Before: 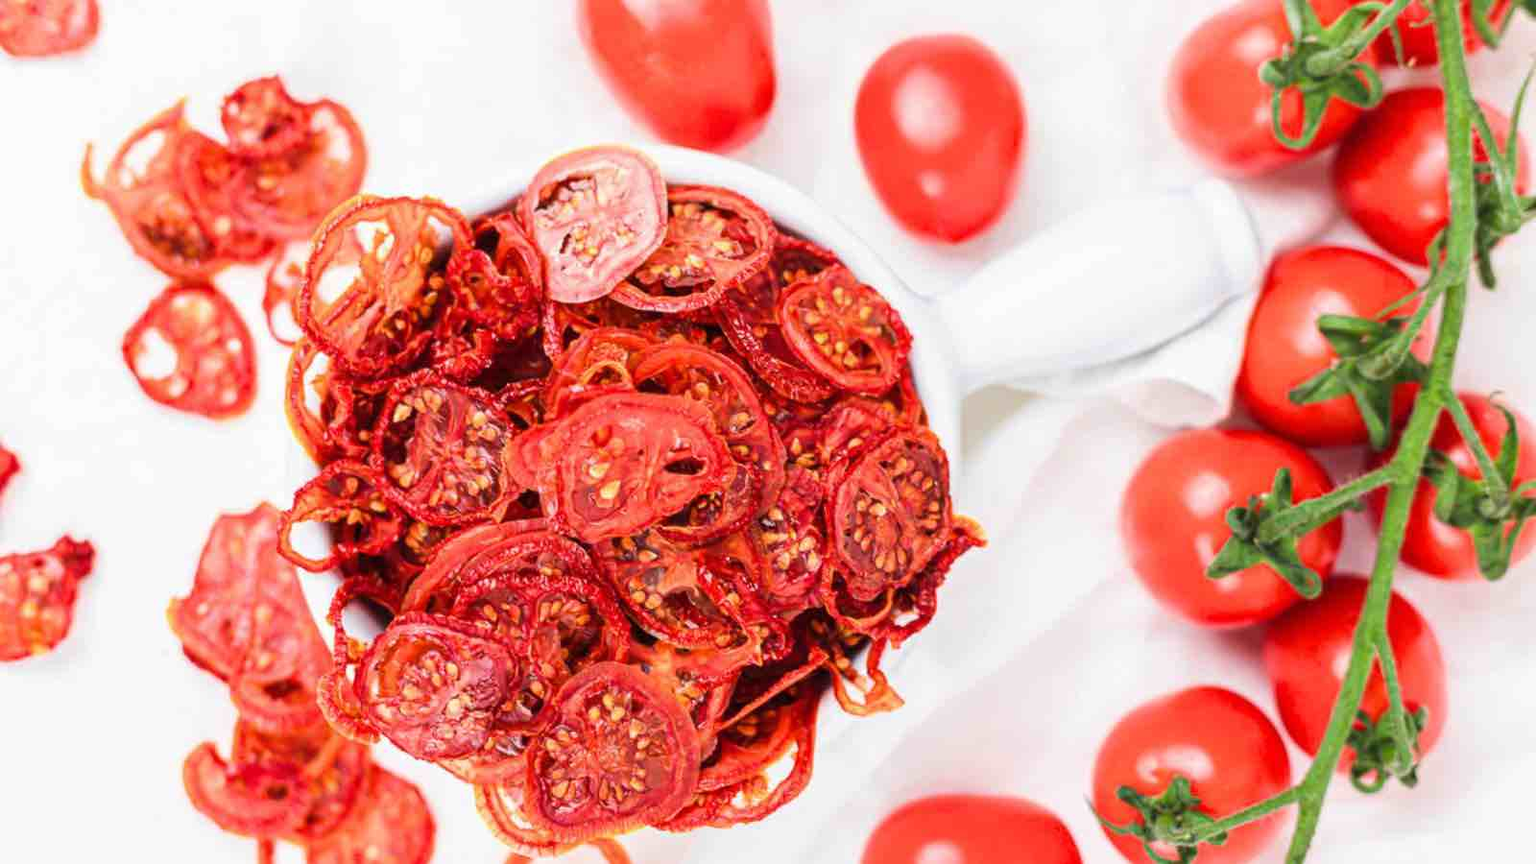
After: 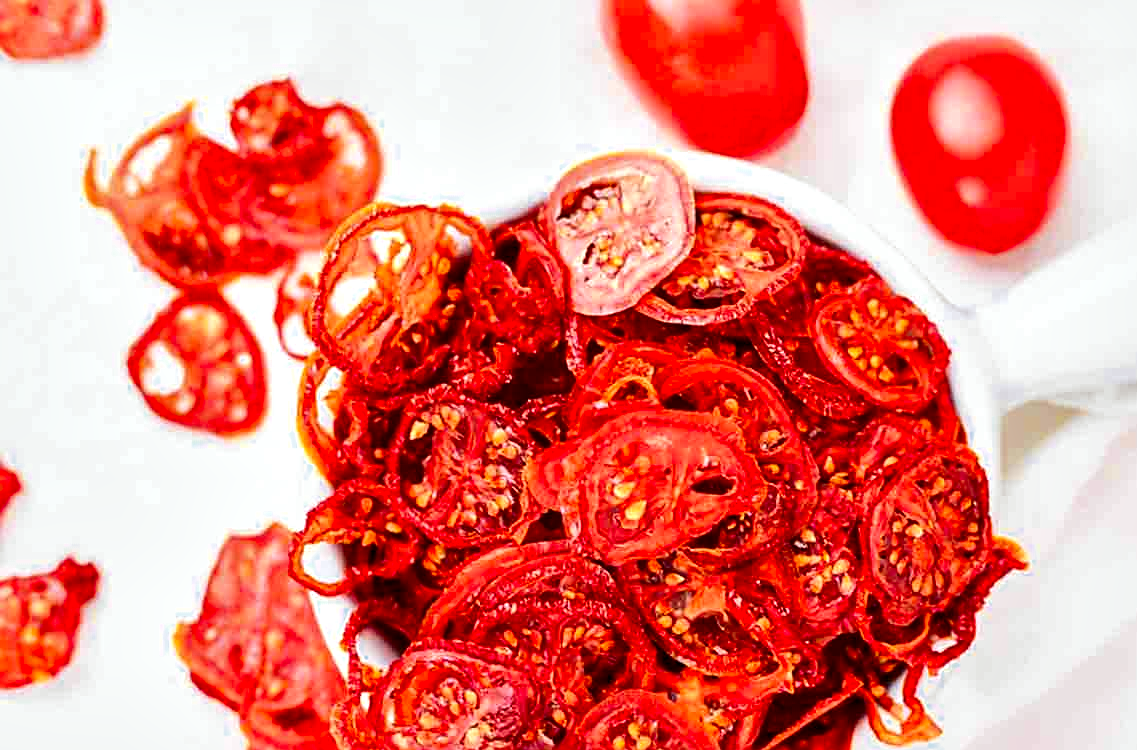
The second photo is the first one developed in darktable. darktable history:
white balance: red 0.978, blue 0.999
crop: right 28.885%, bottom 16.626%
sharpen: on, module defaults
local contrast: mode bilateral grid, contrast 25, coarseness 60, detail 151%, midtone range 0.2
color zones: curves: ch0 [(0, 0.499) (0.143, 0.5) (0.286, 0.5) (0.429, 0.476) (0.571, 0.284) (0.714, 0.243) (0.857, 0.449) (1, 0.499)]; ch1 [(0, 0.532) (0.143, 0.645) (0.286, 0.696) (0.429, 0.211) (0.571, 0.504) (0.714, 0.493) (0.857, 0.495) (1, 0.532)]; ch2 [(0, 0.5) (0.143, 0.5) (0.286, 0.427) (0.429, 0.324) (0.571, 0.5) (0.714, 0.5) (0.857, 0.5) (1, 0.5)]
rgb levels: mode RGB, independent channels, levels [[0, 0.5, 1], [0, 0.521, 1], [0, 0.536, 1]]
